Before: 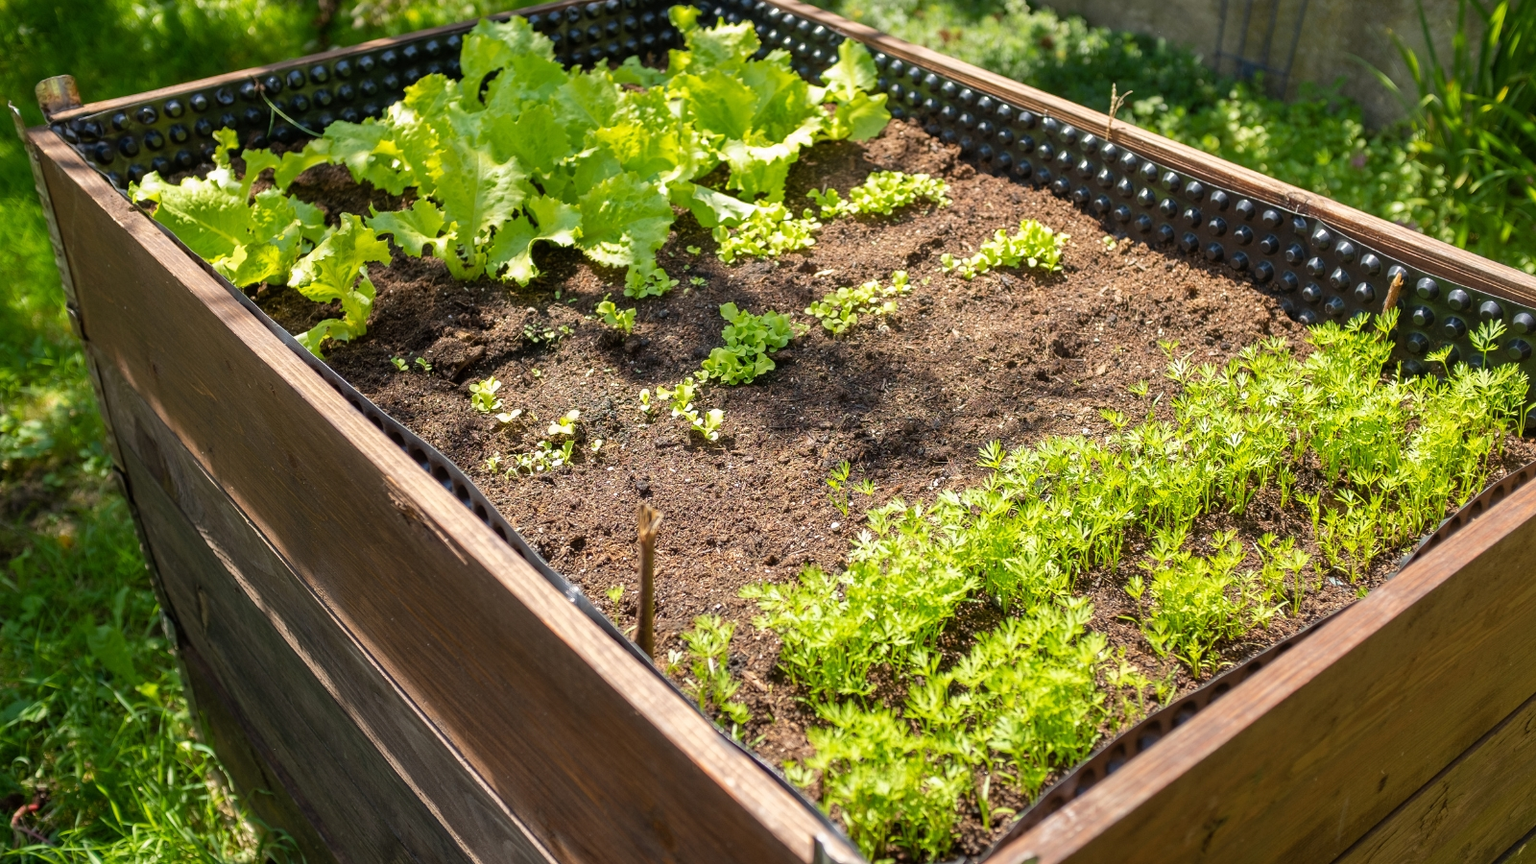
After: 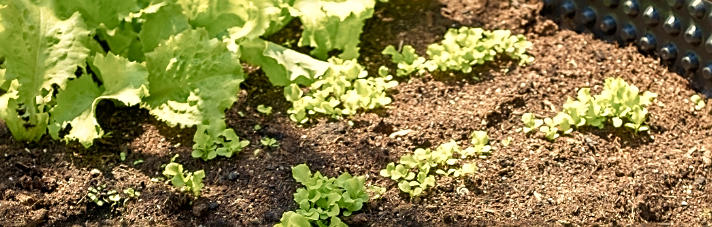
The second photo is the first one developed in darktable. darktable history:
local contrast: mode bilateral grid, contrast 29, coarseness 17, detail 116%, midtone range 0.2
crop: left 28.631%, top 16.814%, right 26.858%, bottom 57.911%
velvia: on, module defaults
color balance rgb: highlights gain › chroma 7.958%, highlights gain › hue 82.59°, perceptual saturation grading › global saturation 0.477%, perceptual saturation grading › highlights -31.924%, perceptual saturation grading › mid-tones 5.848%, perceptual saturation grading › shadows 16.919%
sharpen: on, module defaults
shadows and highlights: shadows 0.181, highlights 40.46
